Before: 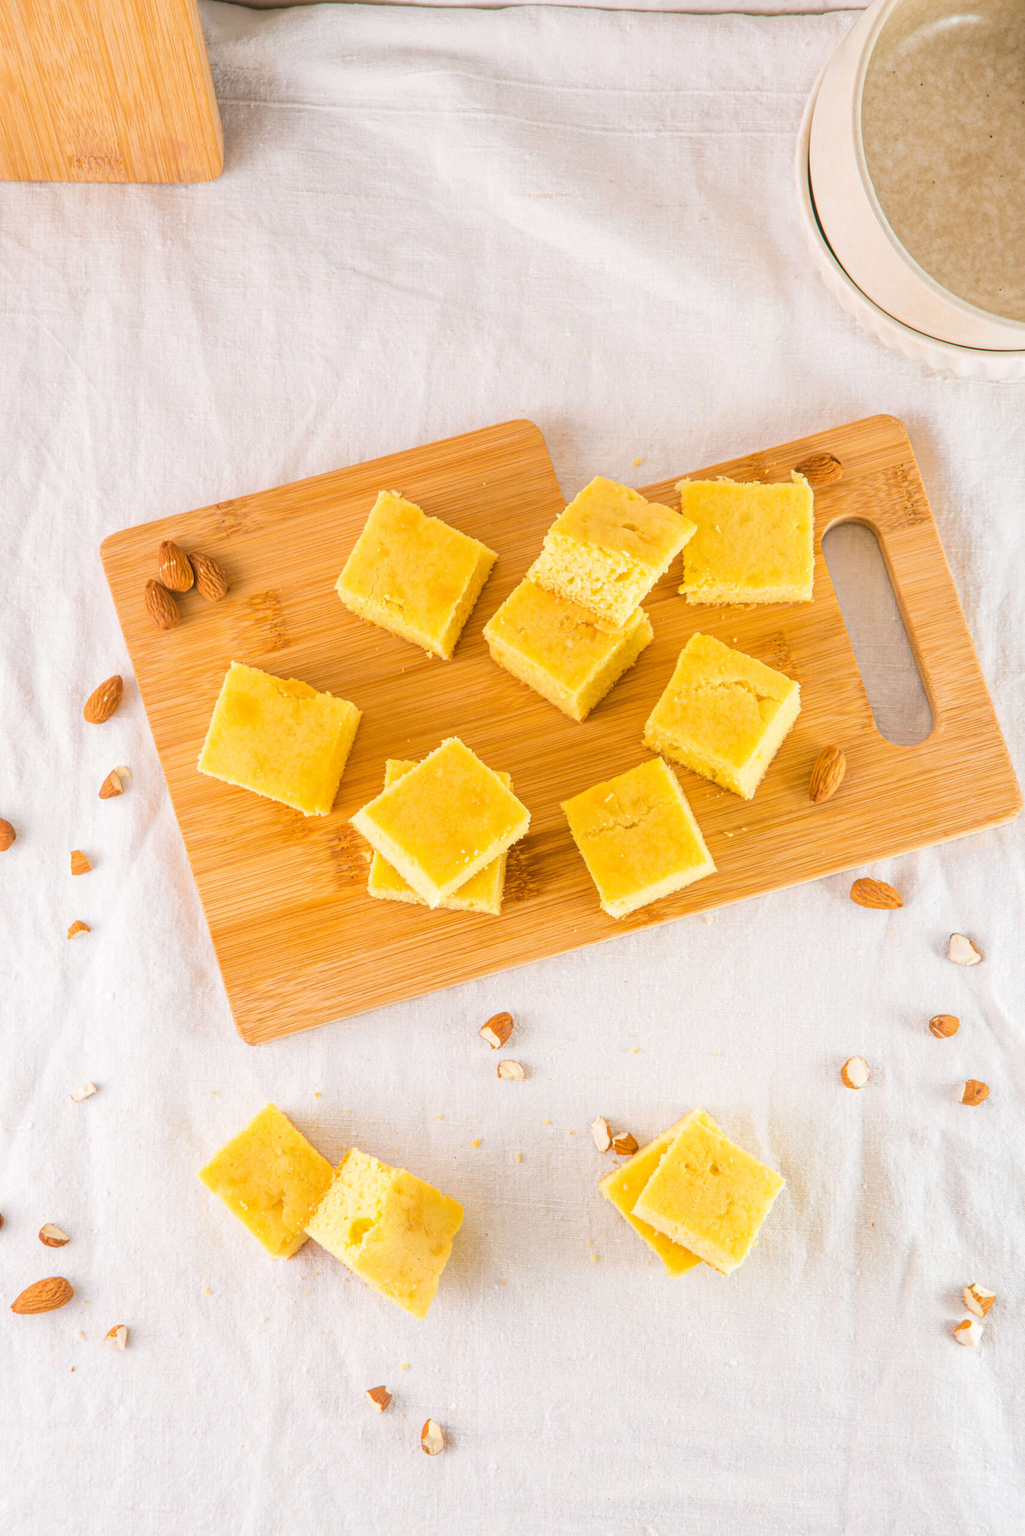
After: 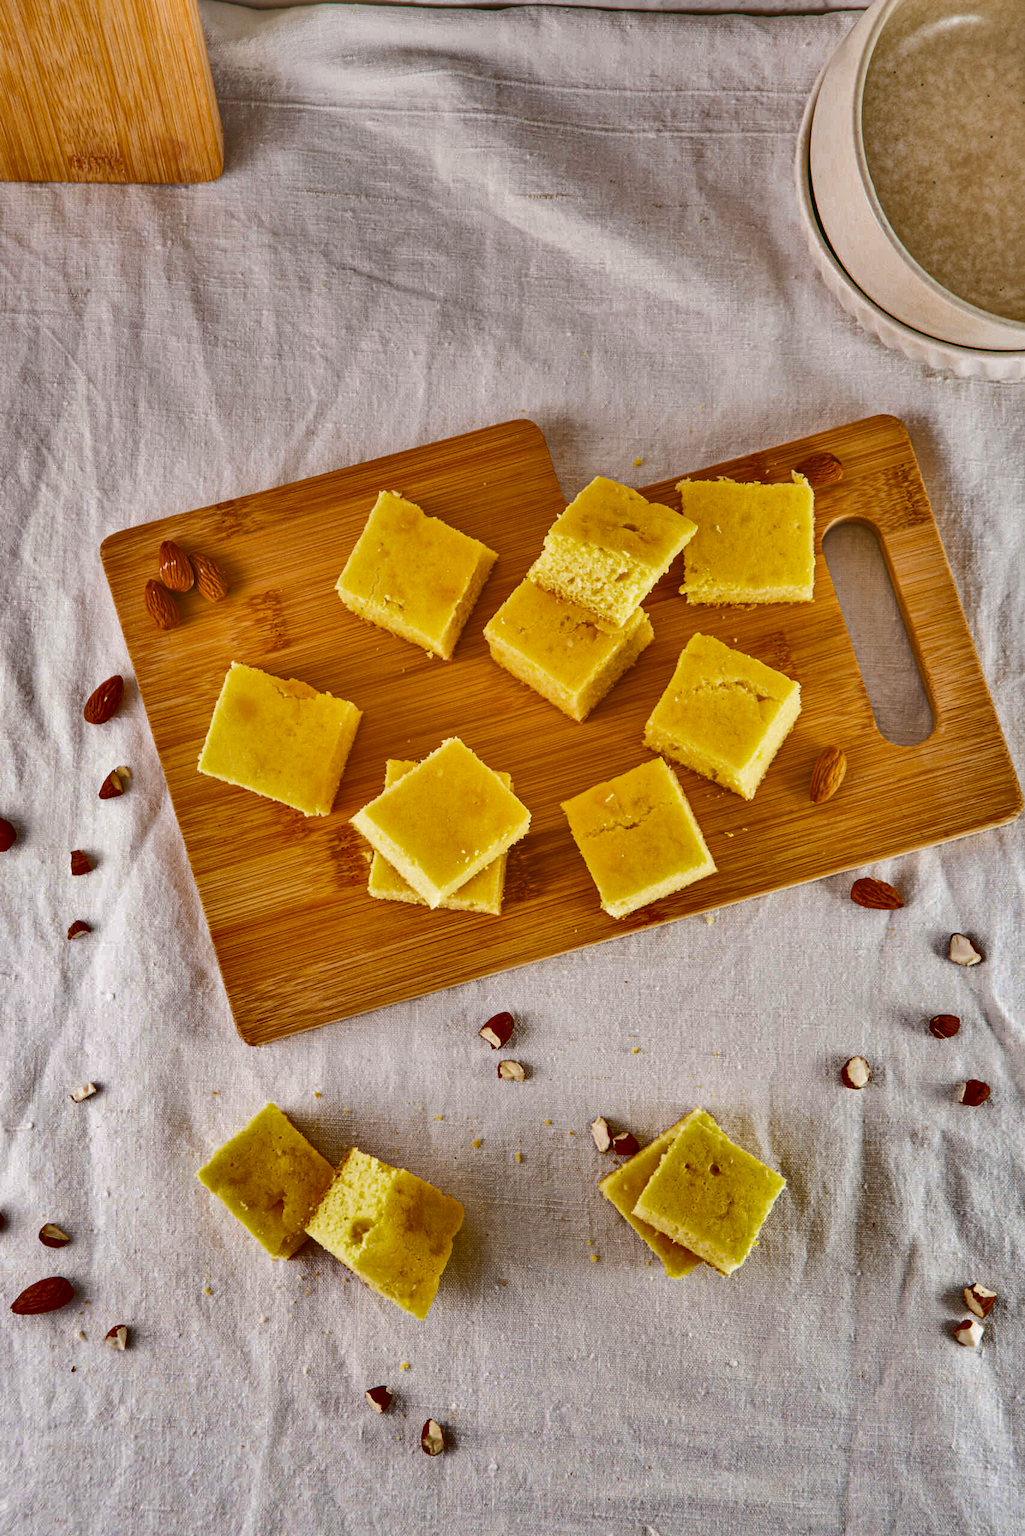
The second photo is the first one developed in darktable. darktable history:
shadows and highlights: shadows 20.87, highlights -81.21, soften with gaussian
